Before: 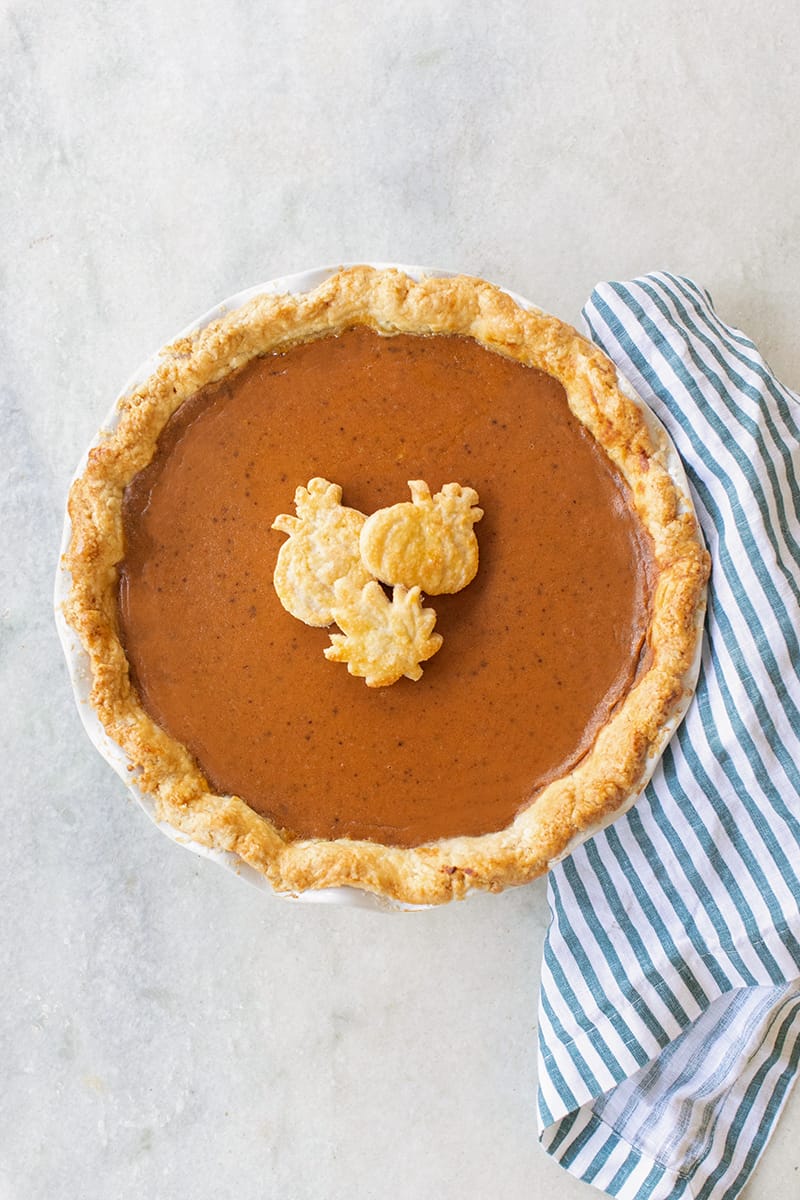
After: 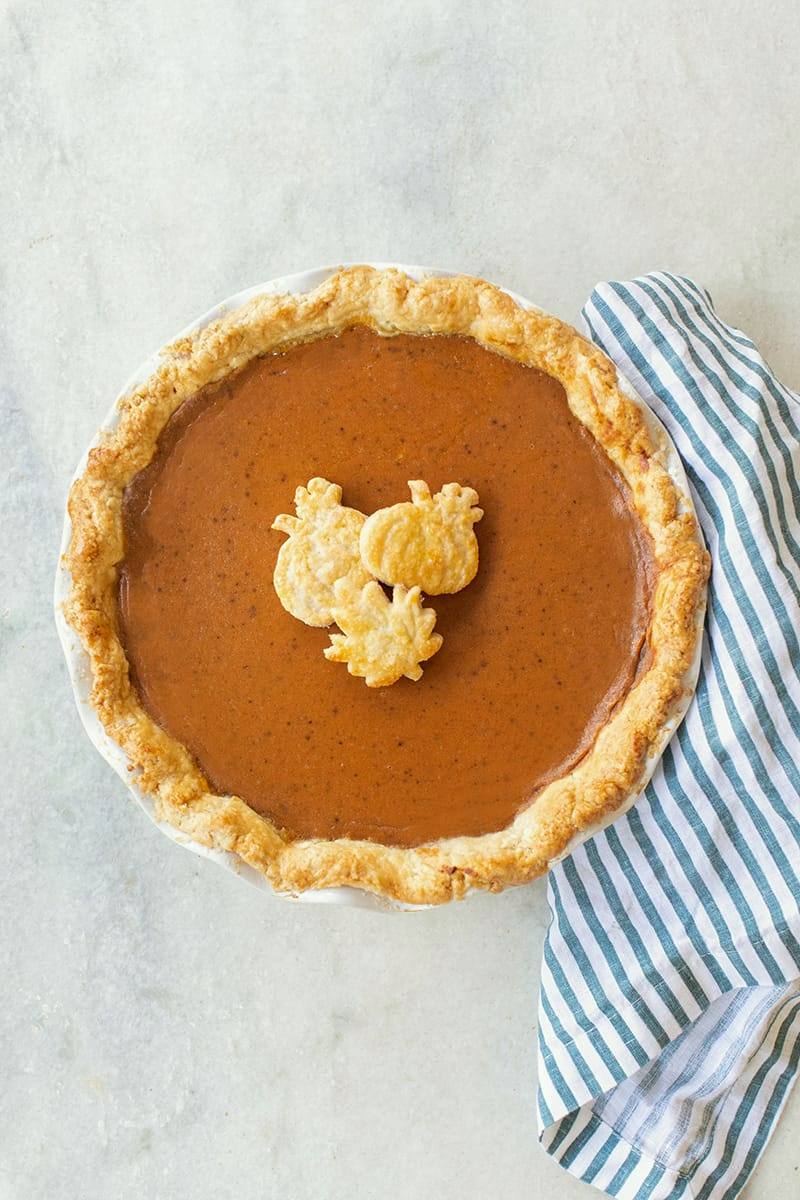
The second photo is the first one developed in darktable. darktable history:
color correction: highlights a* -2.53, highlights b* 2.53
